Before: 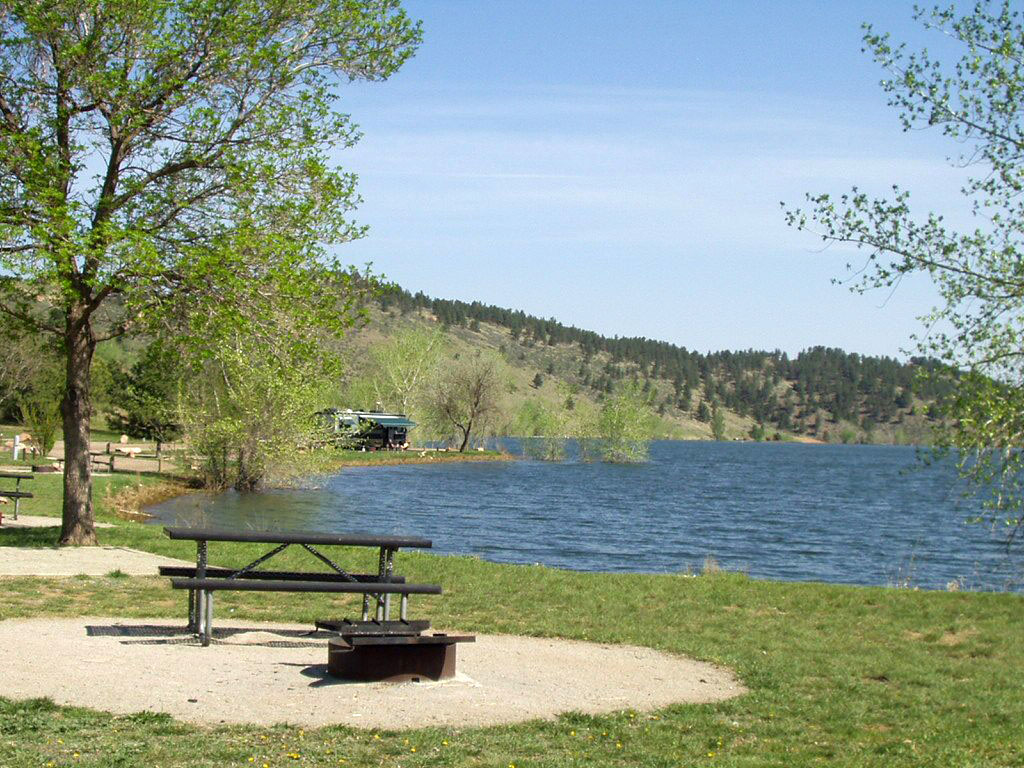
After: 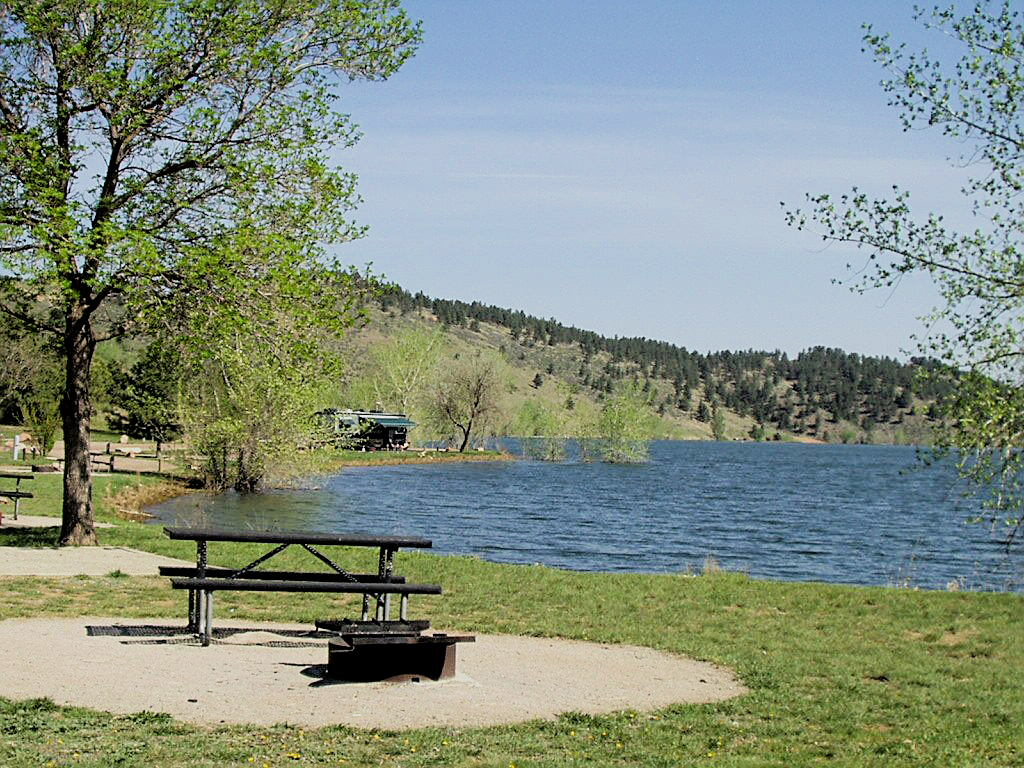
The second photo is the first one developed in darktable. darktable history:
color calibration: illuminant same as pipeline (D50), adaptation XYZ, x 0.346, y 0.358, temperature 5024.04 K
filmic rgb: black relative exposure -4.41 EV, white relative exposure 5.03 EV, hardness 2.21, latitude 40.26%, contrast 1.156, highlights saturation mix 11.04%, shadows ↔ highlights balance 0.902%
sharpen: on, module defaults
